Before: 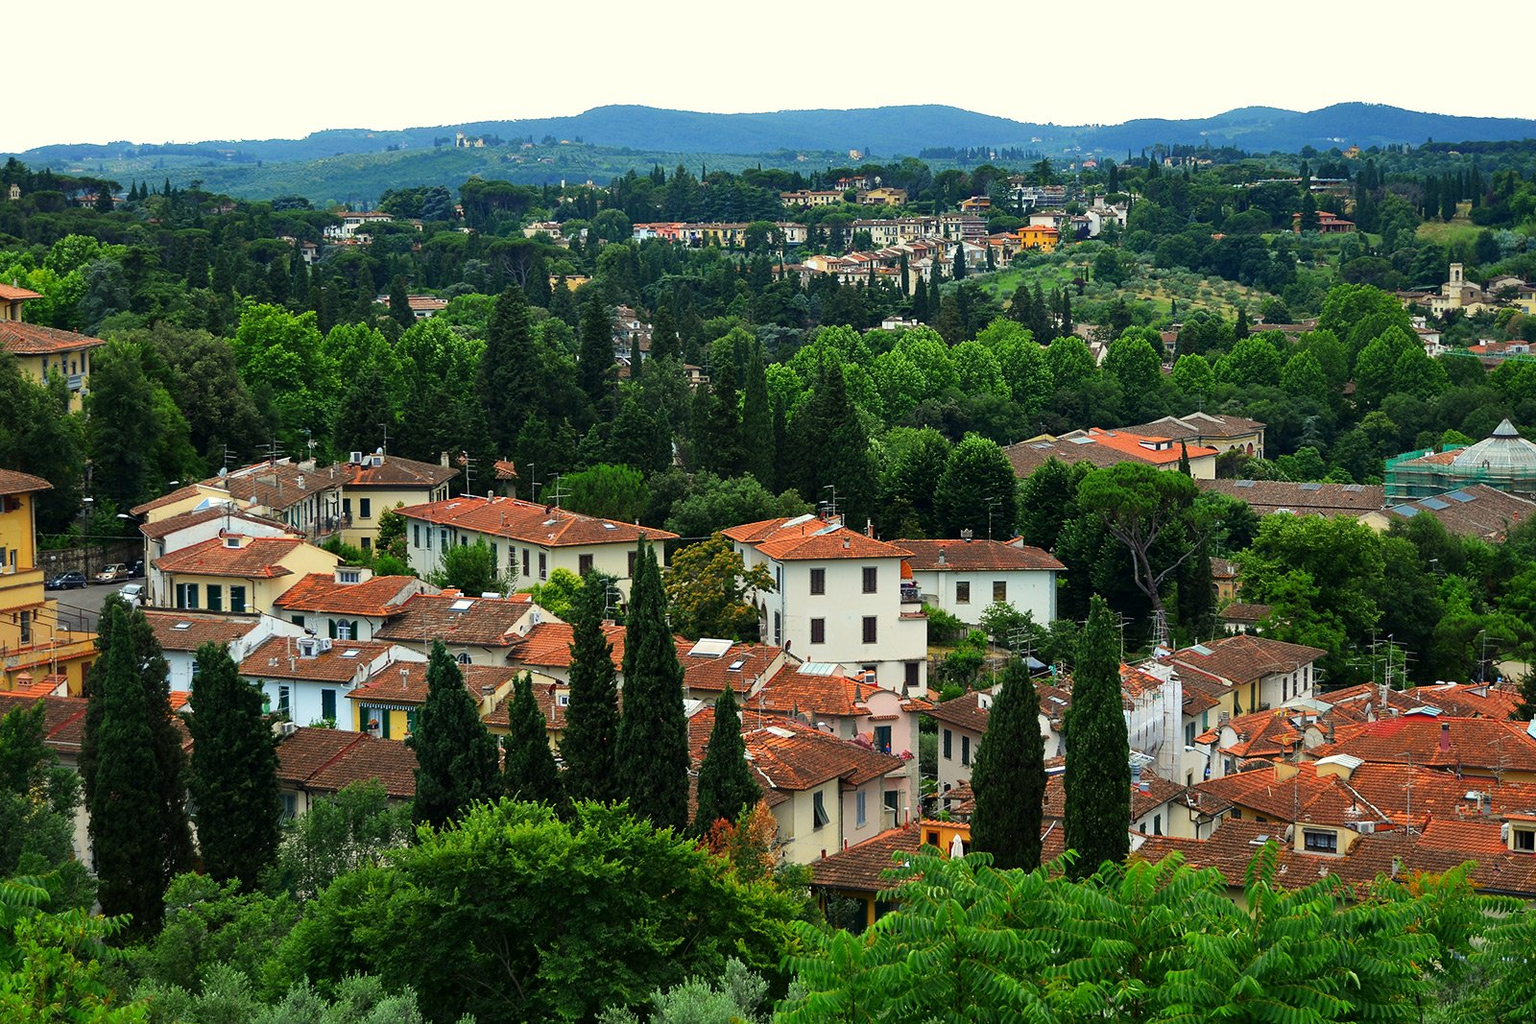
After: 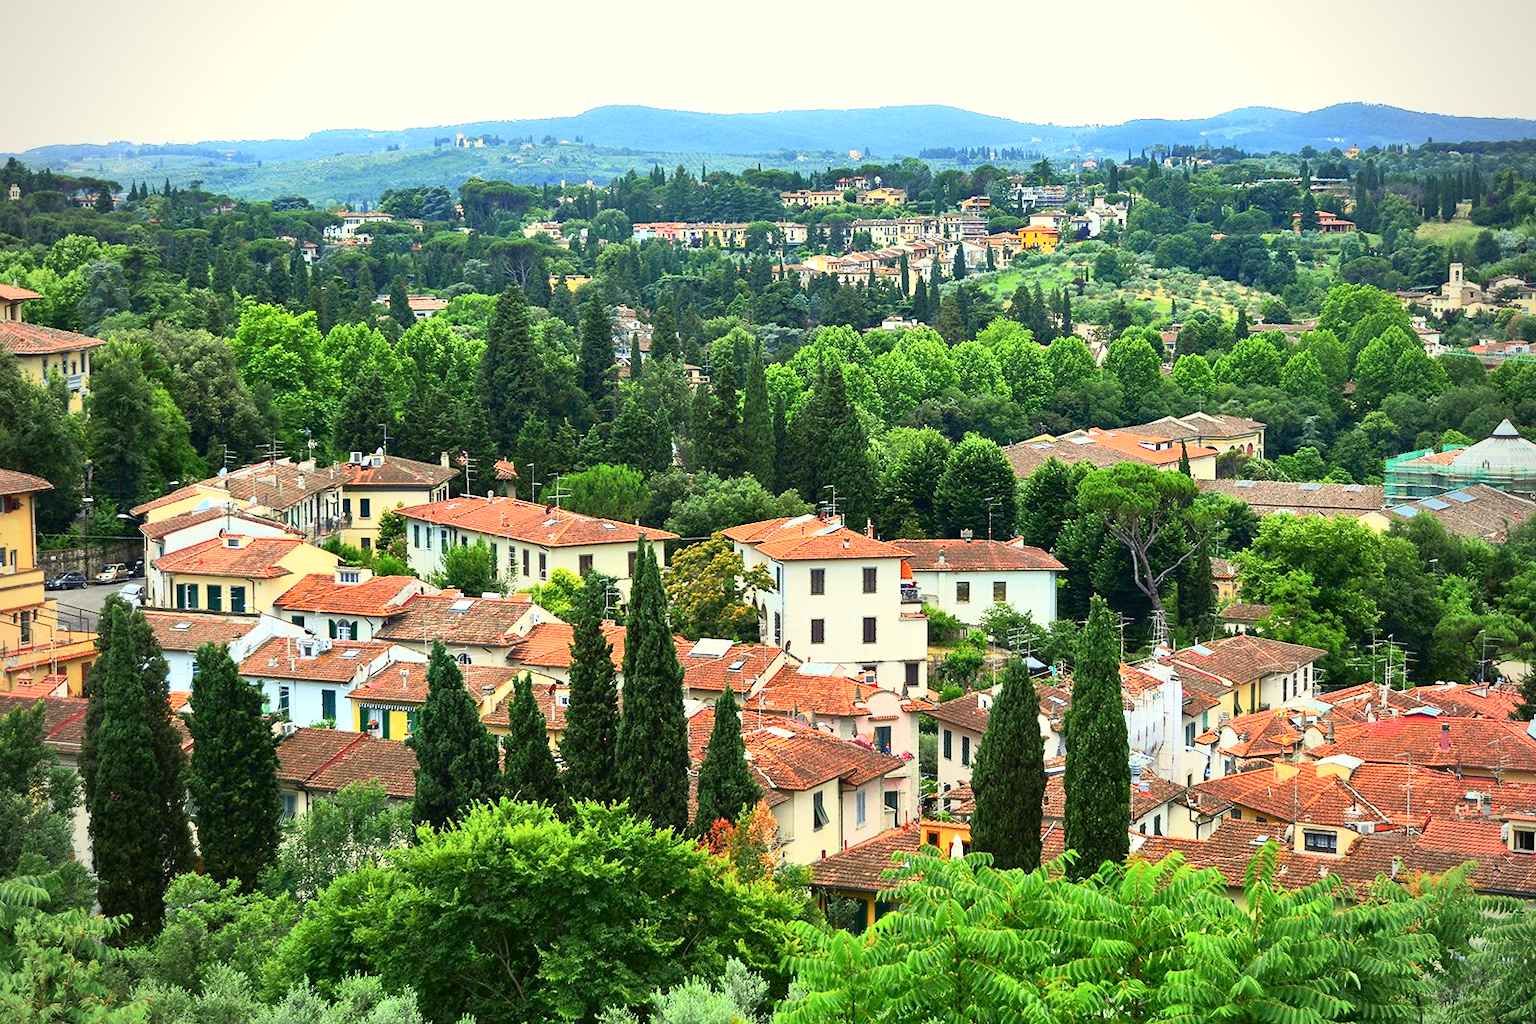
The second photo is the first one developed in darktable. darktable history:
vignetting: fall-off radius 60.92%
exposure: black level correction 0.001, exposure 0.675 EV, compensate highlight preservation false
tone curve: curves: ch0 [(0, 0.038) (0.193, 0.212) (0.461, 0.502) (0.629, 0.731) (0.838, 0.916) (1, 0.967)]; ch1 [(0, 0) (0.35, 0.356) (0.45, 0.453) (0.504, 0.503) (0.532, 0.524) (0.558, 0.559) (0.735, 0.762) (1, 1)]; ch2 [(0, 0) (0.281, 0.266) (0.456, 0.469) (0.5, 0.5) (0.533, 0.545) (0.606, 0.607) (0.646, 0.654) (1, 1)], color space Lab, independent channels, preserve colors none
tone equalizer: -8 EV 1 EV, -7 EV 1 EV, -6 EV 1 EV, -5 EV 1 EV, -4 EV 1 EV, -3 EV 0.75 EV, -2 EV 0.5 EV, -1 EV 0.25 EV
